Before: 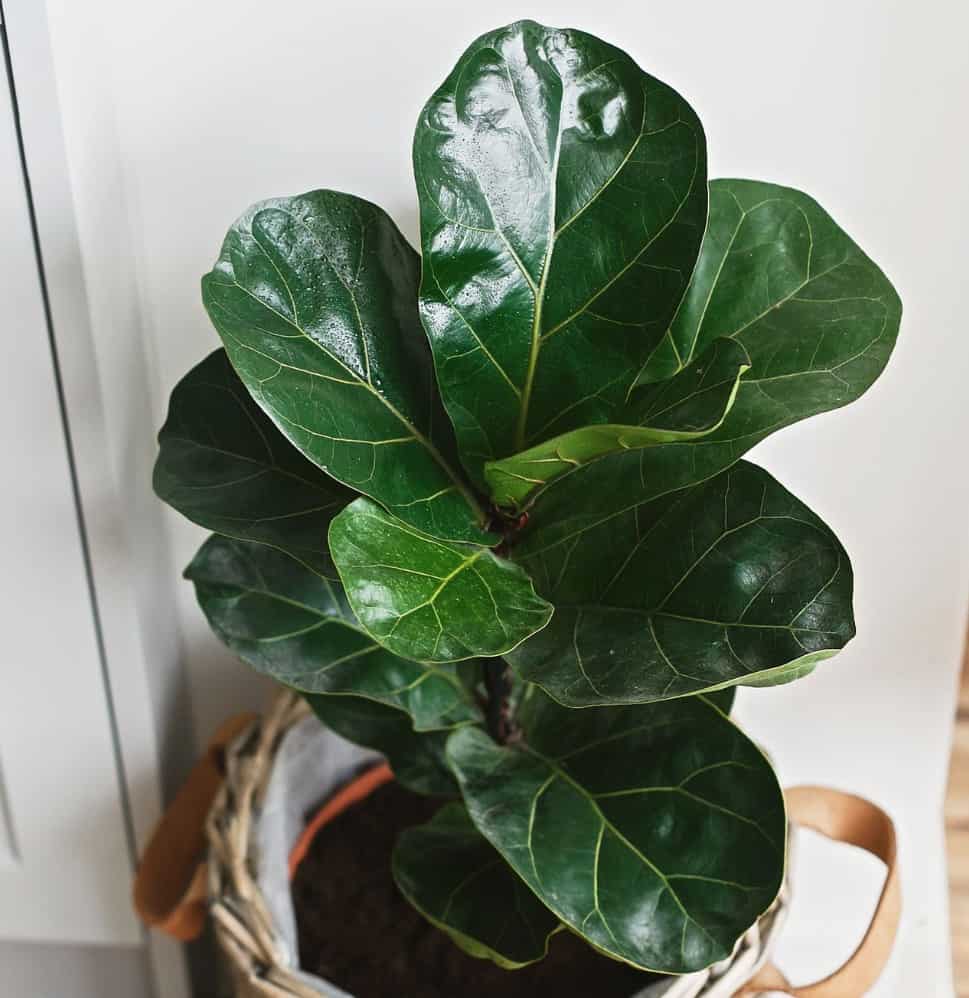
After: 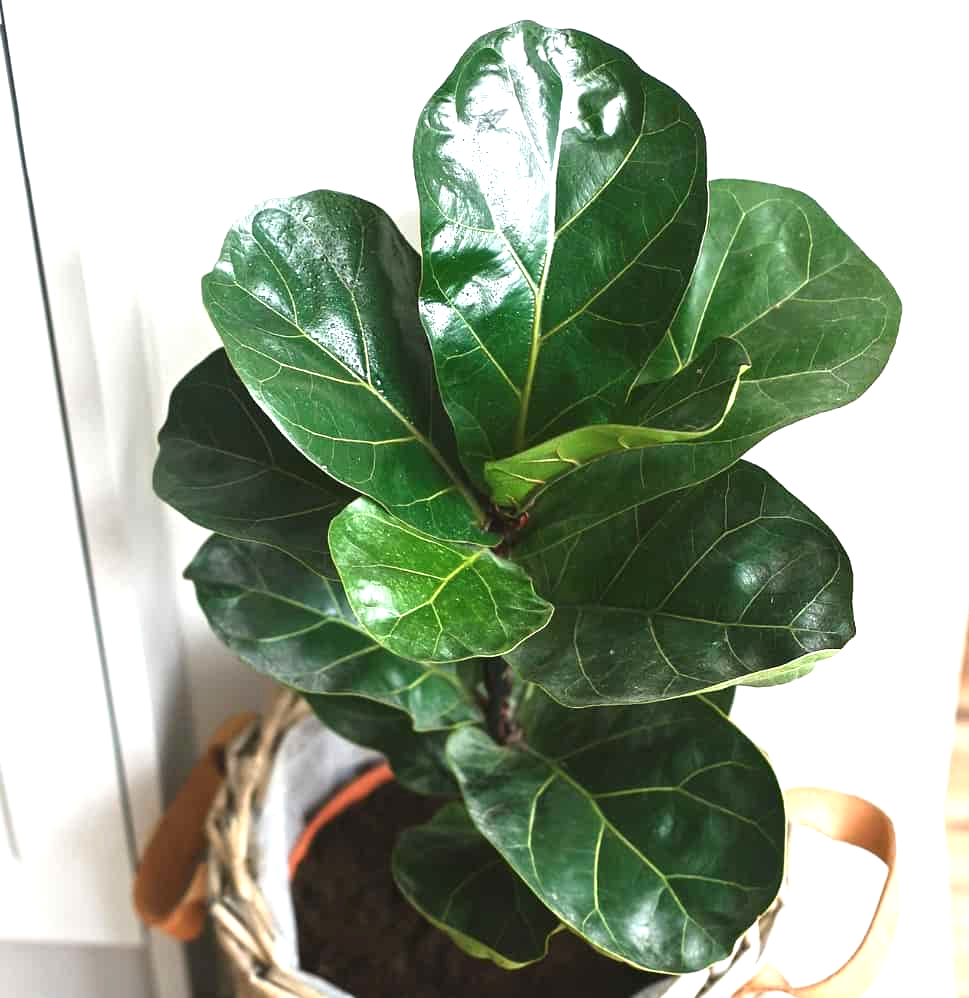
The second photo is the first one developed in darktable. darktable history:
exposure: black level correction 0, exposure 1.032 EV, compensate exposure bias true, compensate highlight preservation false
